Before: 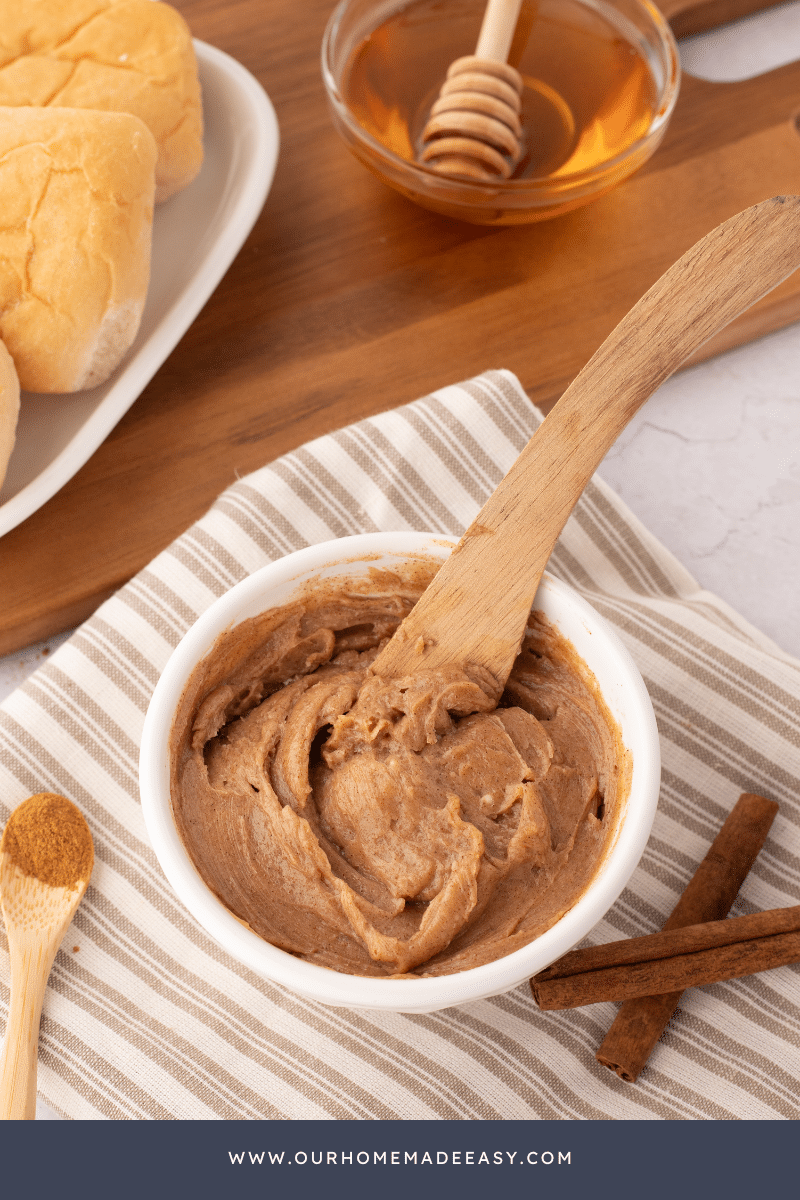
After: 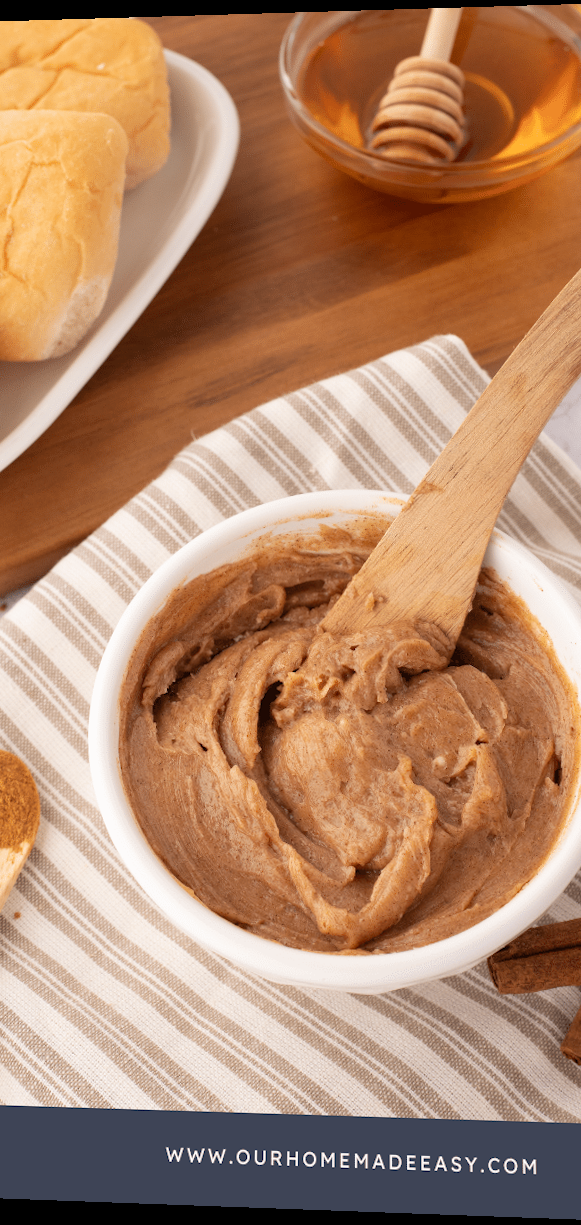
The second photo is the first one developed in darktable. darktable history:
crop and rotate: left 8.786%, right 24.548%
rotate and perspective: rotation 0.128°, lens shift (vertical) -0.181, lens shift (horizontal) -0.044, shear 0.001, automatic cropping off
